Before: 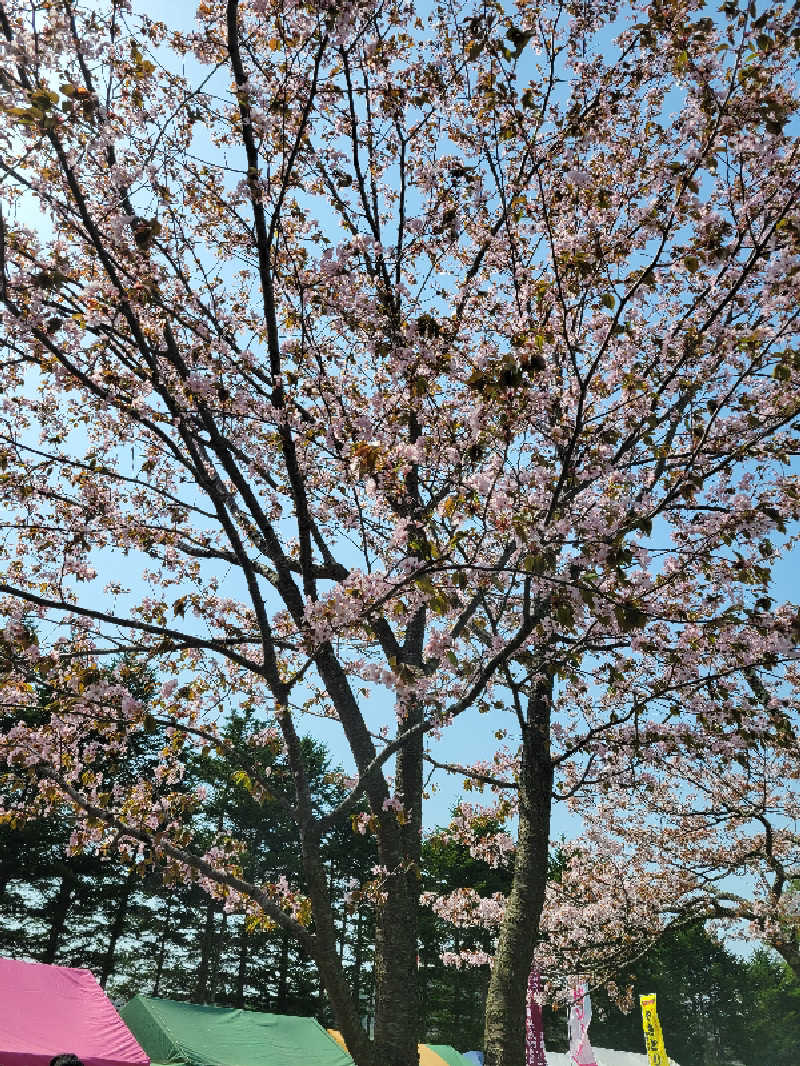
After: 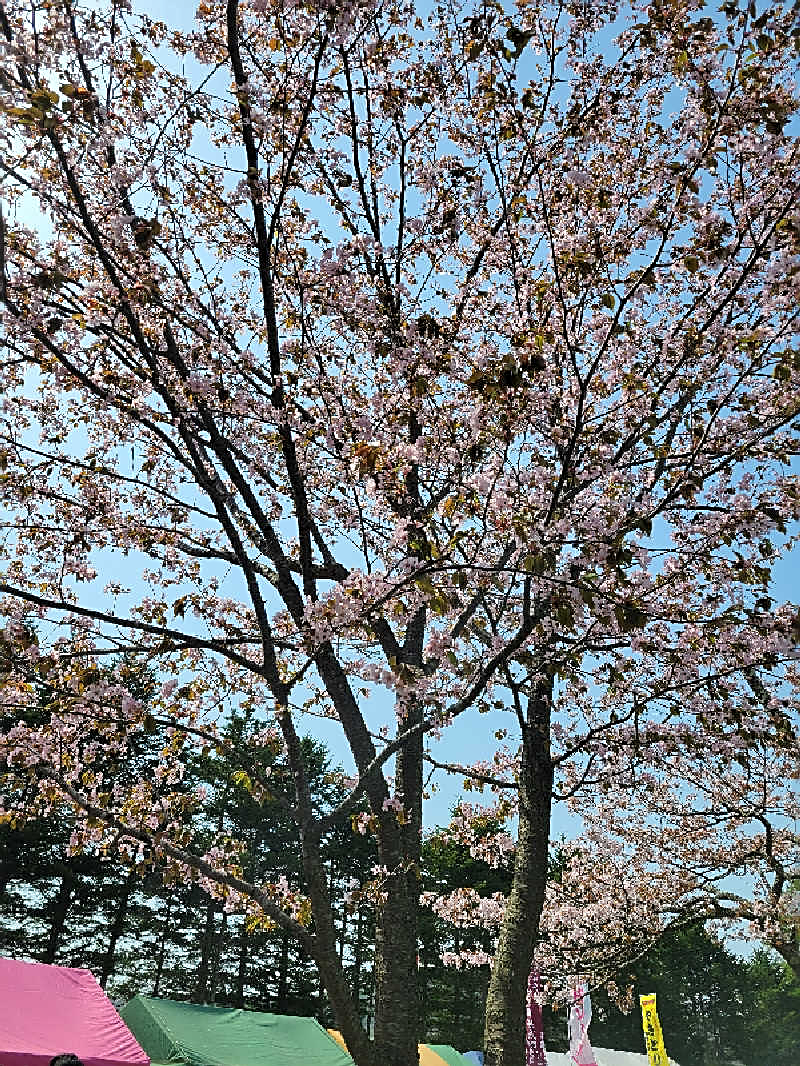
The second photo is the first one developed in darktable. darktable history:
sharpen: amount 0.6
shadows and highlights: white point adjustment 0.1, highlights -70, soften with gaussian
base curve: curves: ch0 [(0, 0) (0.472, 0.455) (1, 1)], preserve colors none
